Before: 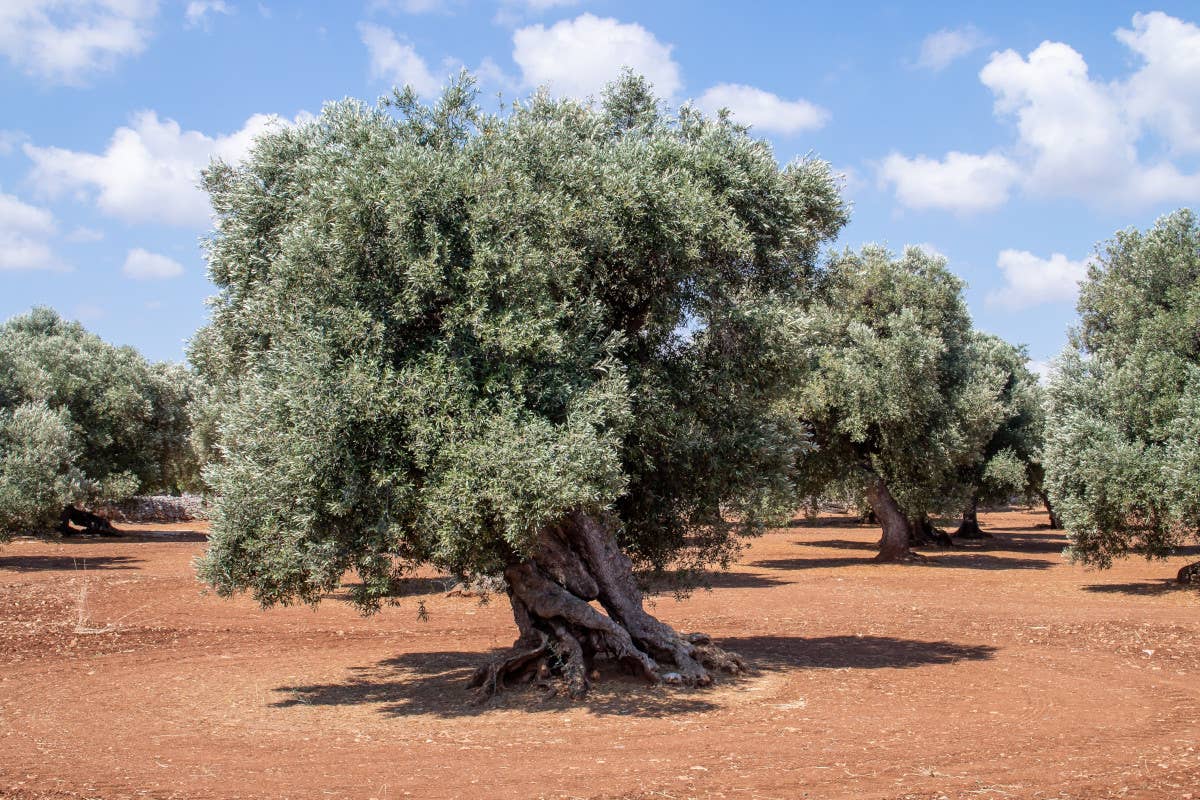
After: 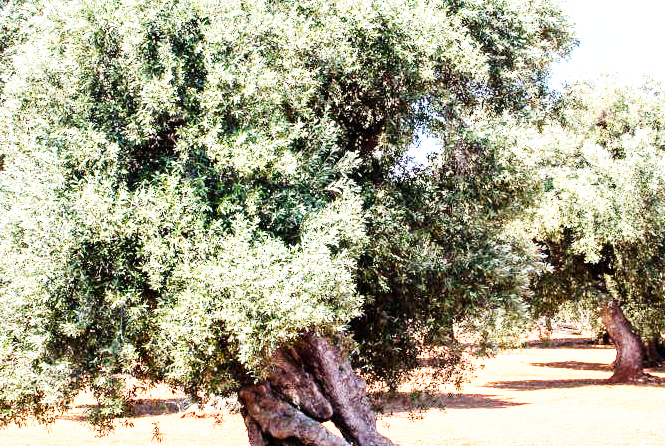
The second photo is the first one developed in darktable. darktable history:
exposure: black level correction 0, exposure 1.098 EV, compensate exposure bias true, compensate highlight preservation false
crop and rotate: left 22.218%, top 22.401%, right 22.329%, bottom 21.838%
base curve: curves: ch0 [(0, 0) (0.007, 0.004) (0.027, 0.03) (0.046, 0.07) (0.207, 0.54) (0.442, 0.872) (0.673, 0.972) (1, 1)], preserve colors none
